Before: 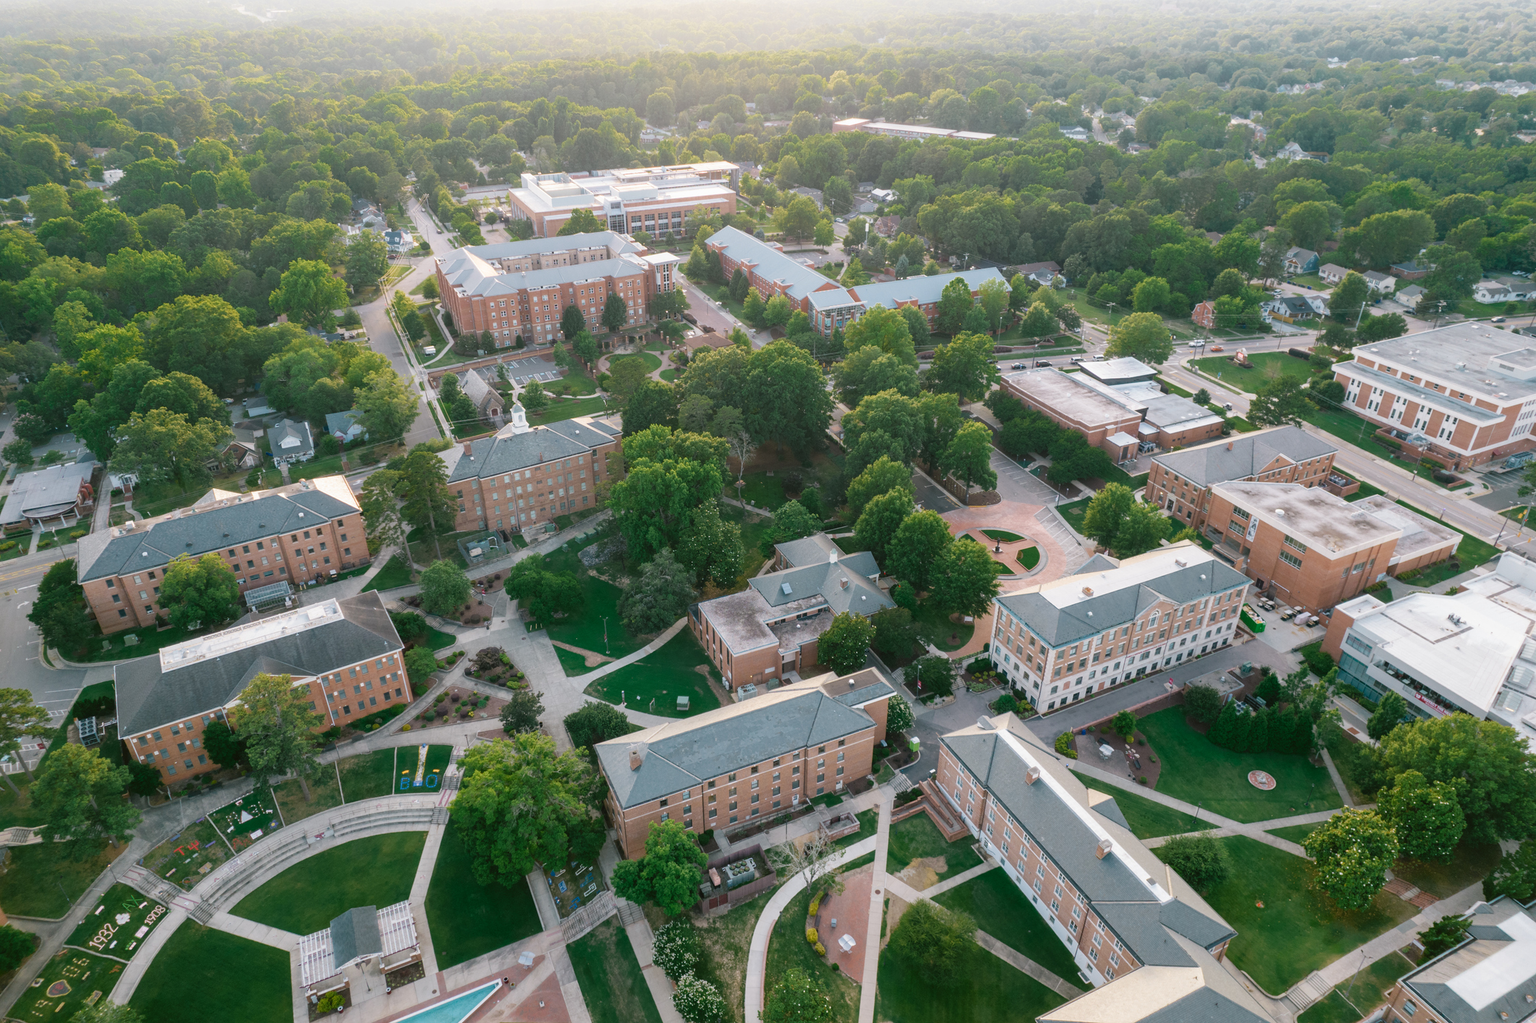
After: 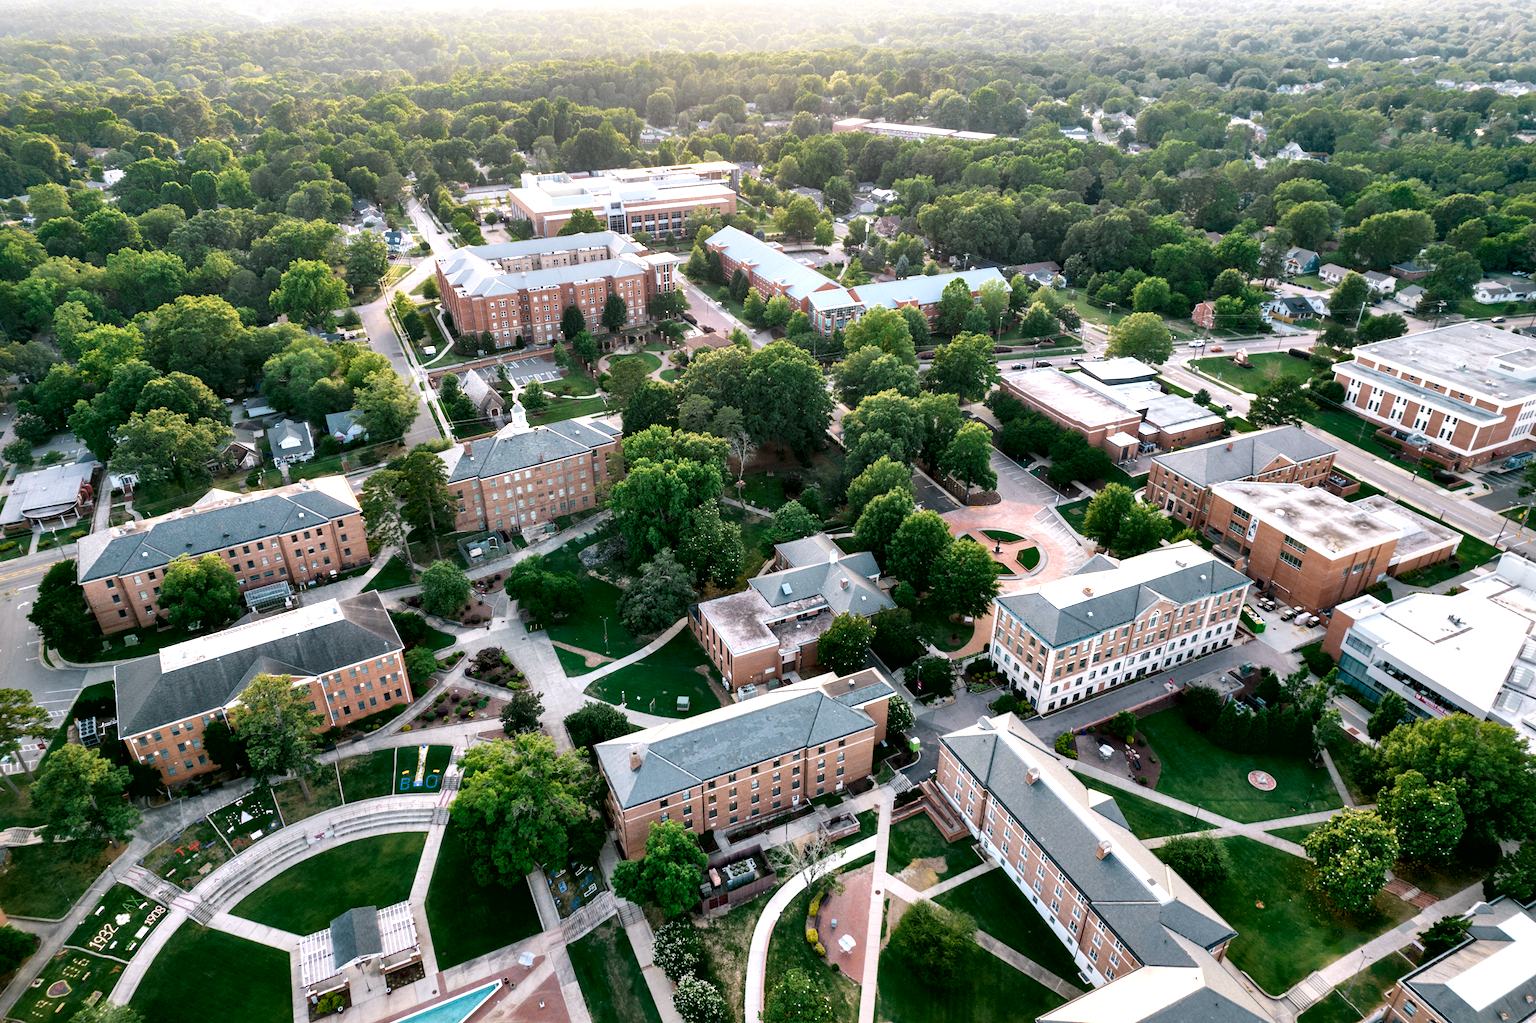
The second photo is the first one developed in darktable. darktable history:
local contrast: mode bilateral grid, contrast 26, coarseness 59, detail 151%, midtone range 0.2
contrast equalizer: y [[0.6 ×6], [0.55 ×6], [0 ×6], [0 ×6], [0 ×6]]
